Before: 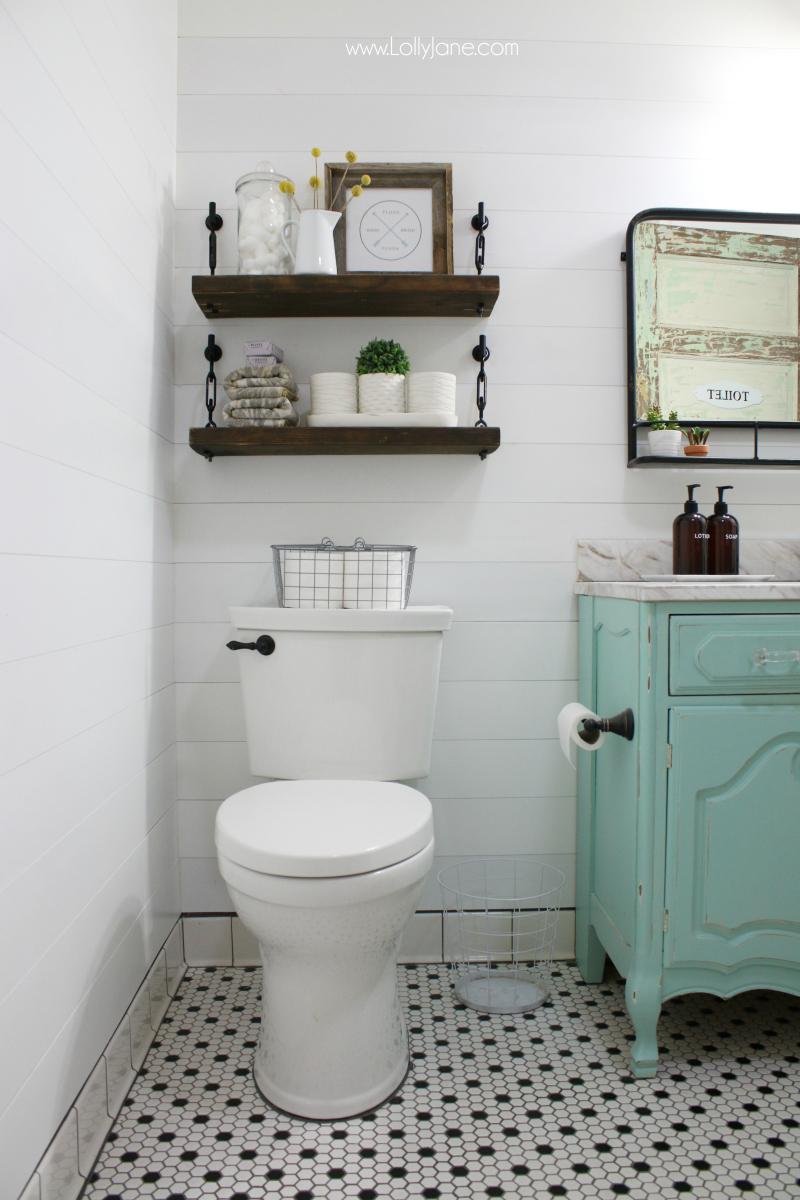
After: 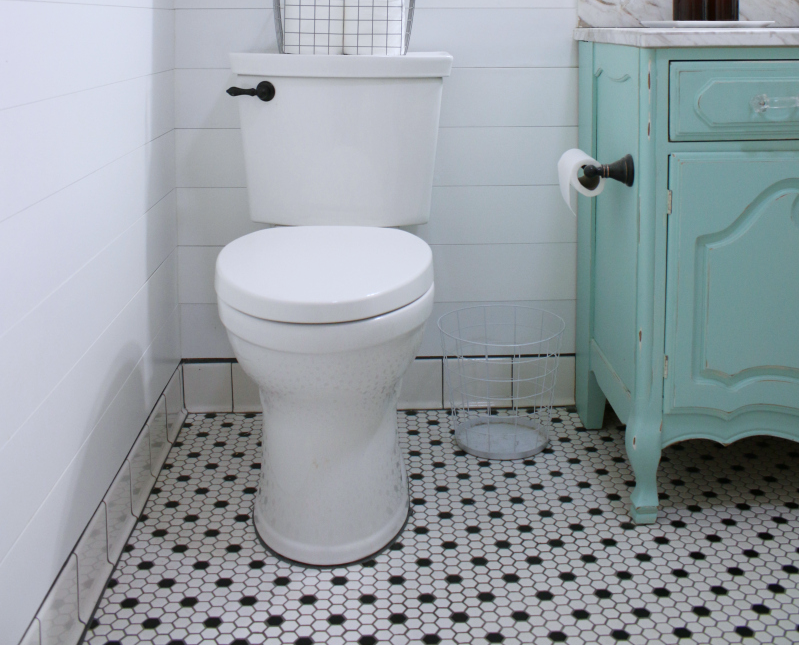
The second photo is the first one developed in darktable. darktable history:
white balance: red 0.984, blue 1.059
crop and rotate: top 46.237%
shadows and highlights: radius 331.84, shadows 53.55, highlights -100, compress 94.63%, highlights color adjustment 73.23%, soften with gaussian
